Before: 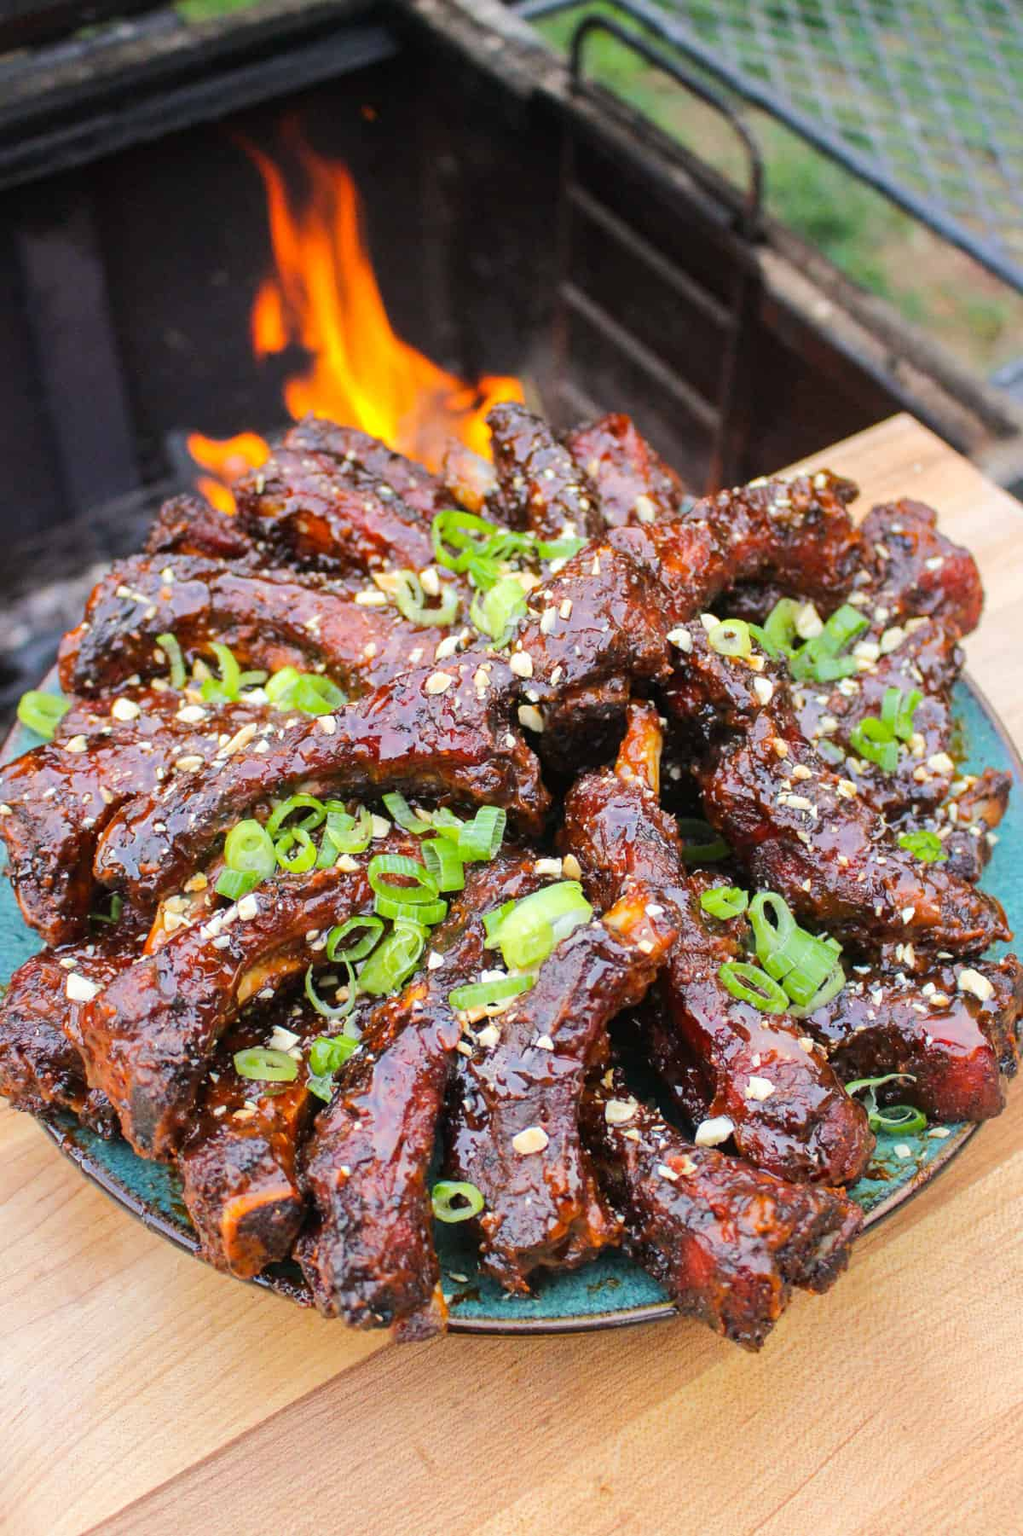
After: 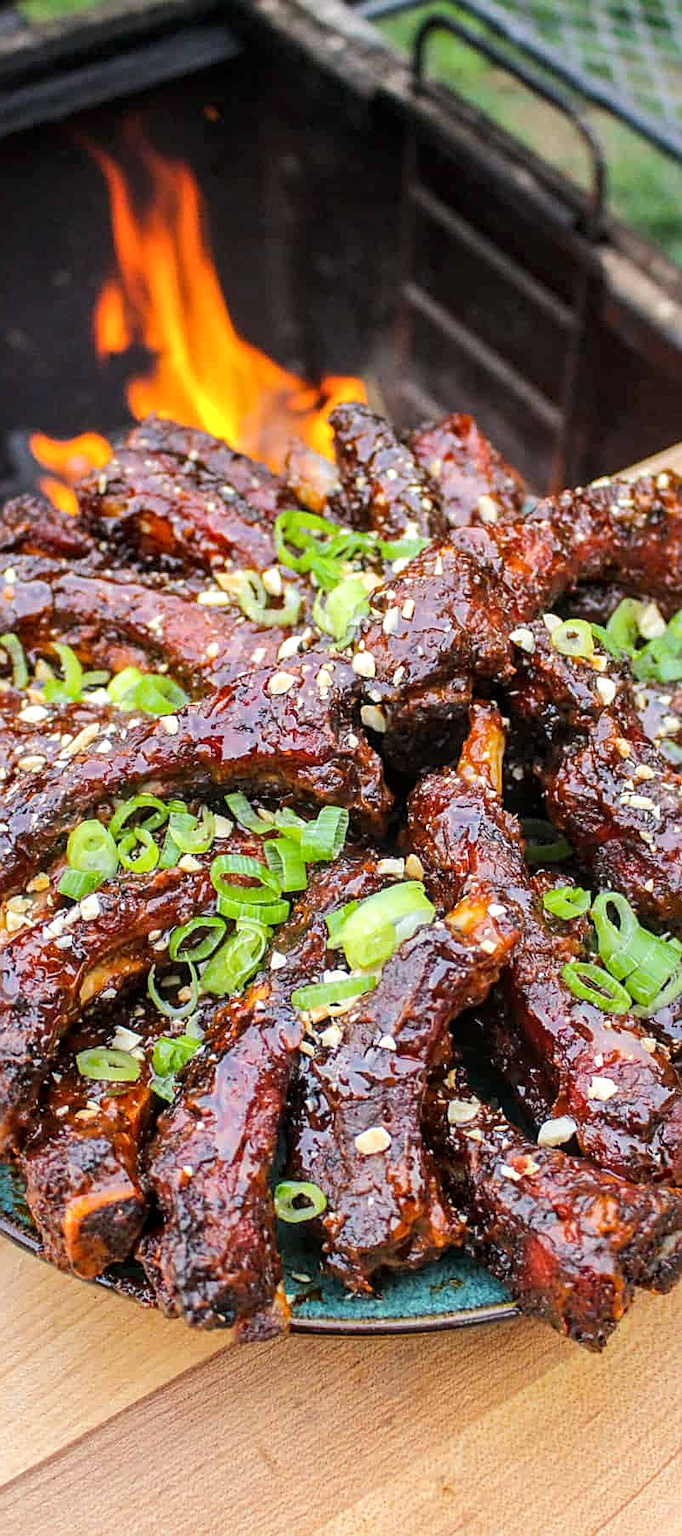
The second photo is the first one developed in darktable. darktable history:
sharpen: on, module defaults
local contrast: detail 130%
crop and rotate: left 15.446%, right 17.836%
